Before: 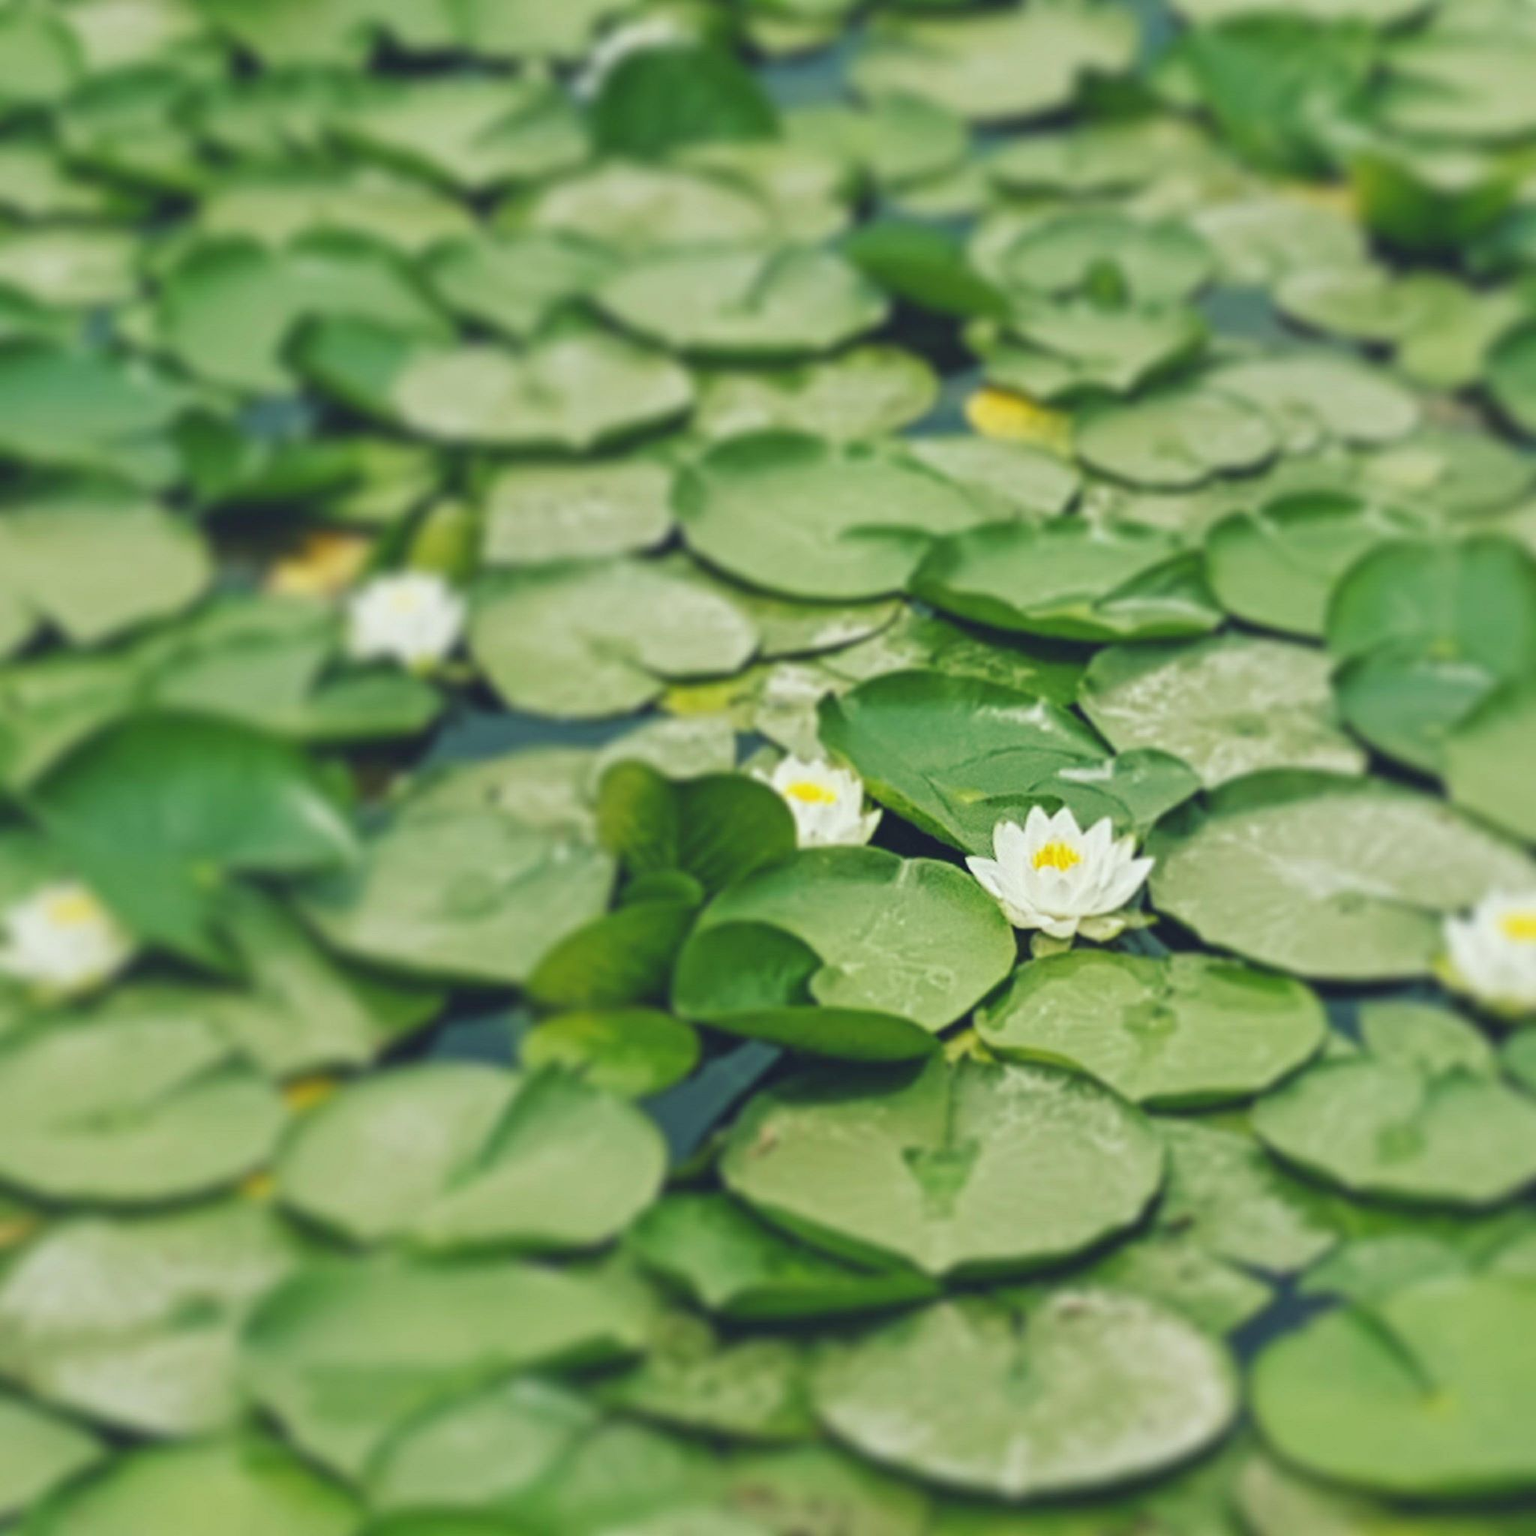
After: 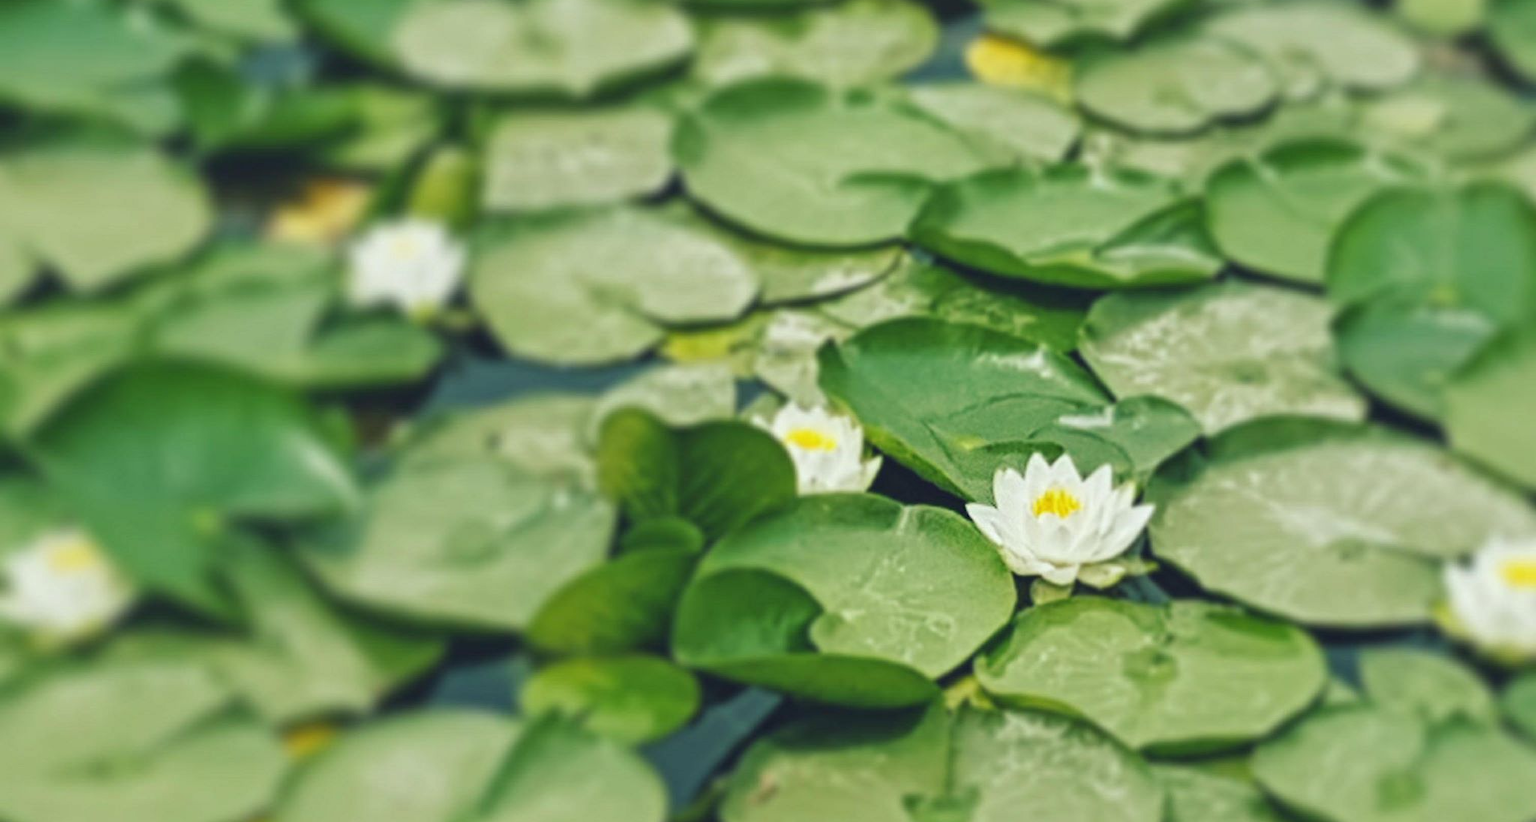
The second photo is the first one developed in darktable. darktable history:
crop and rotate: top 23.043%, bottom 23.437%
local contrast: highlights 100%, shadows 100%, detail 120%, midtone range 0.2
shadows and highlights: shadows 37.27, highlights -28.18, soften with gaussian
